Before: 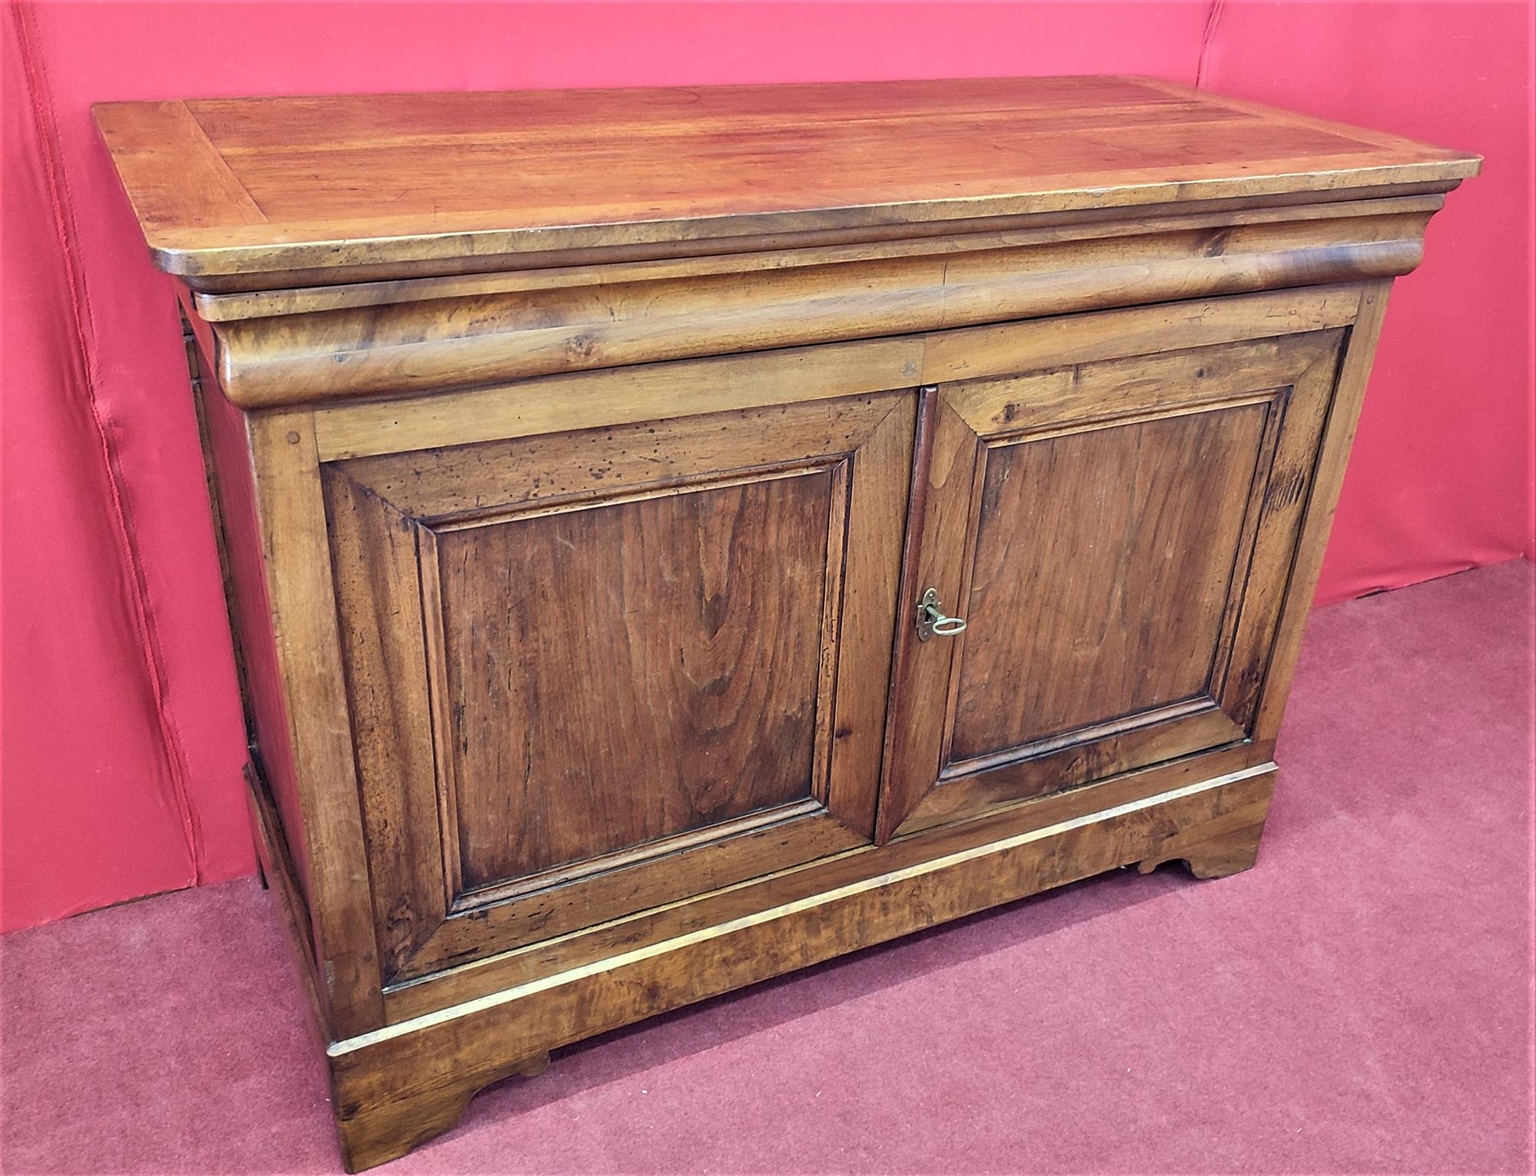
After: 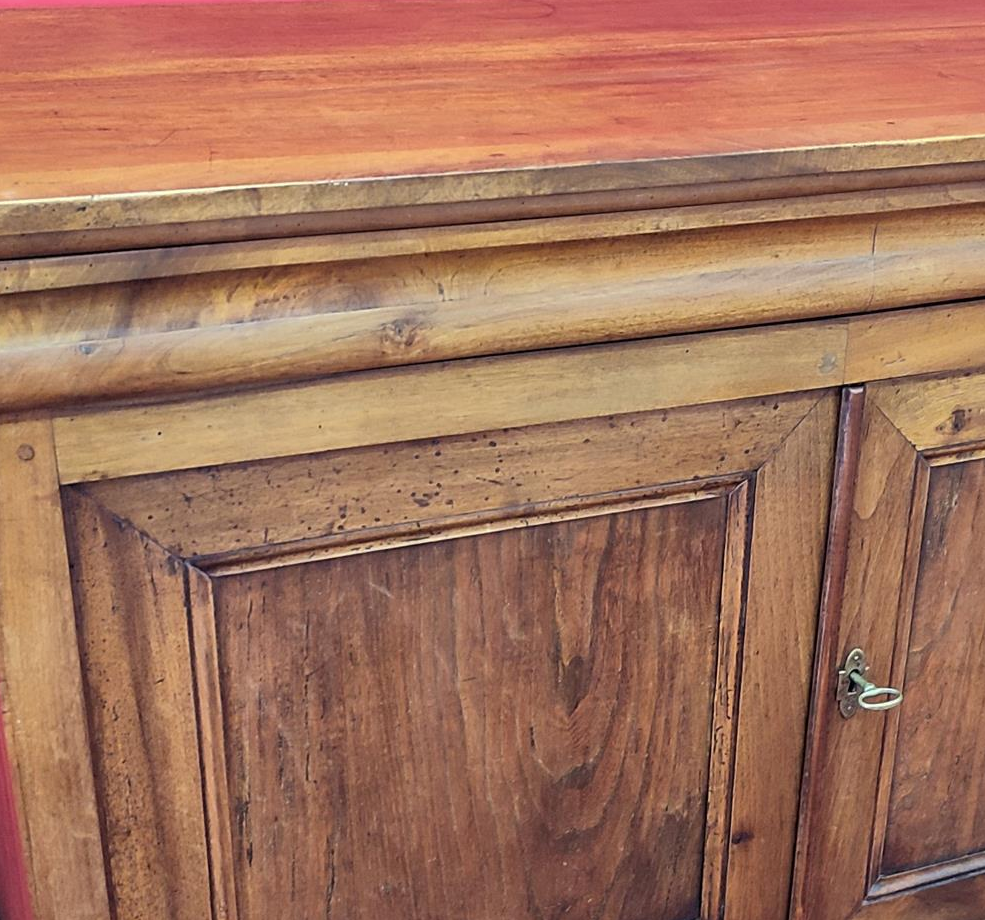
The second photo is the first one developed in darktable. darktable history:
shadows and highlights: shadows 30
crop: left 17.835%, top 7.675%, right 32.881%, bottom 32.213%
